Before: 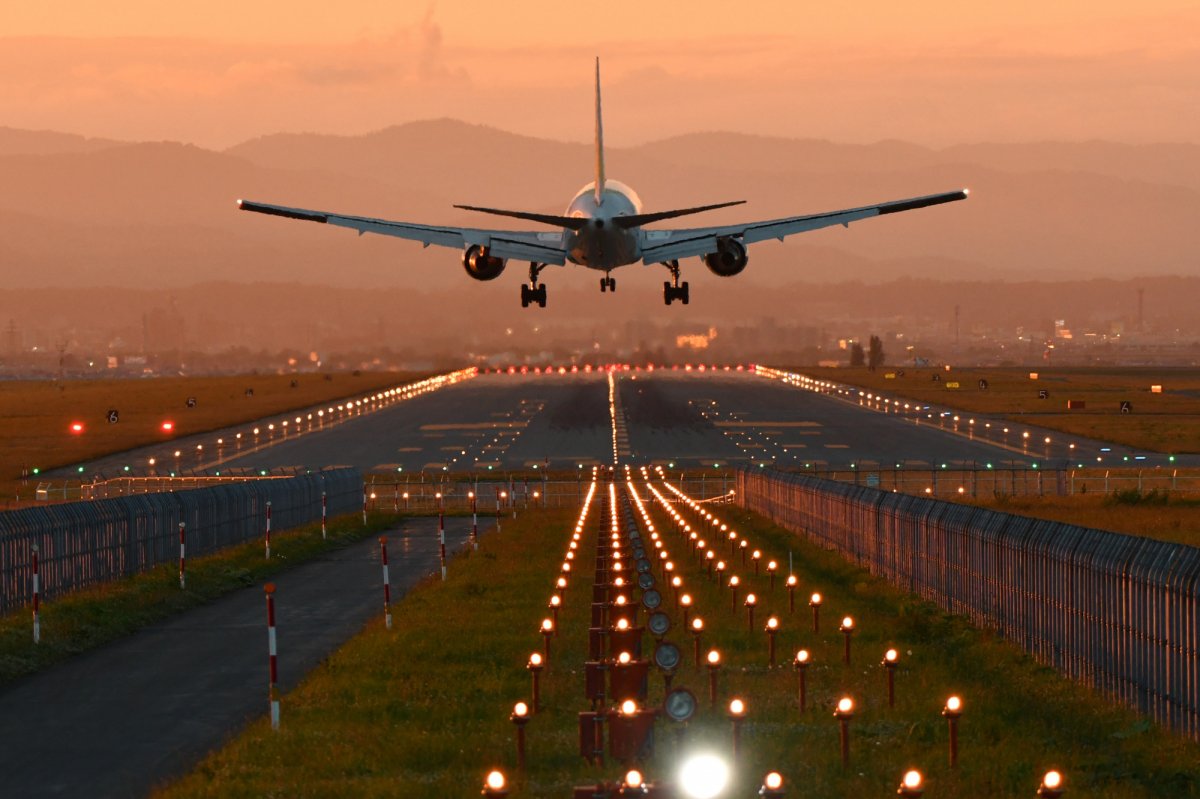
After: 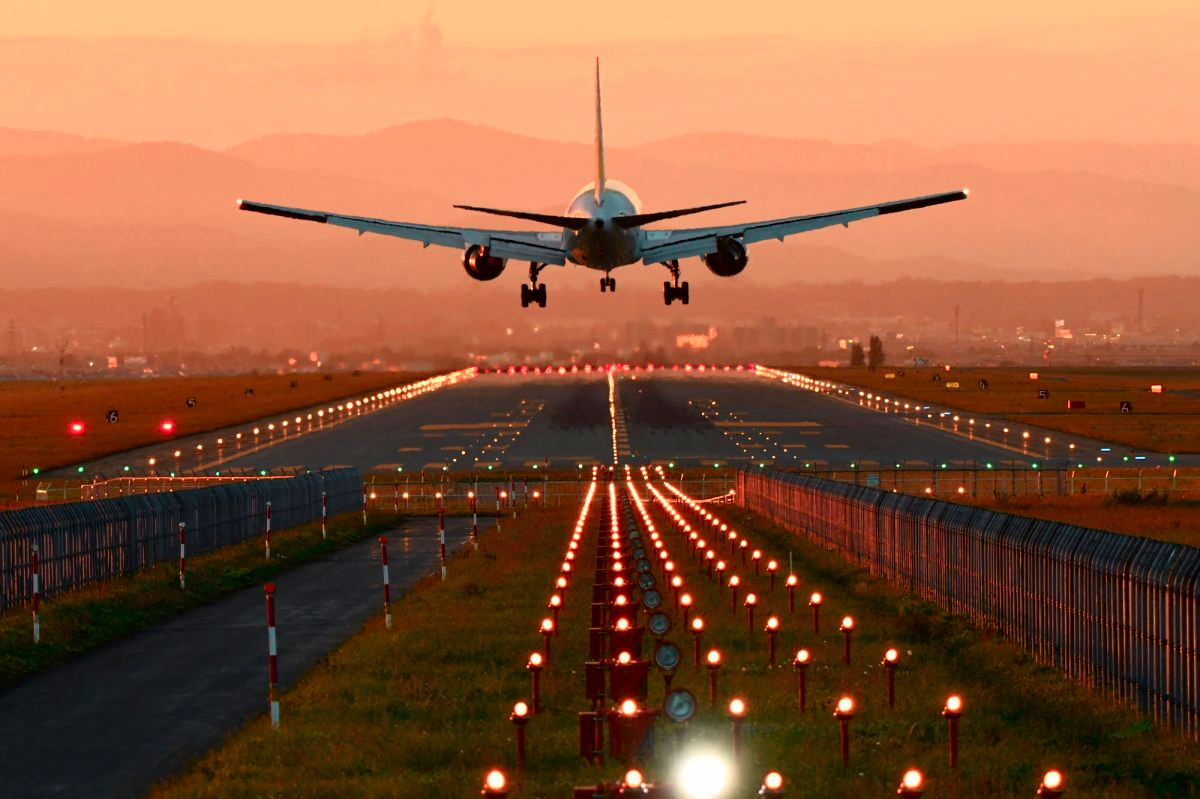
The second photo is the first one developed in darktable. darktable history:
tone curve: curves: ch0 [(0, 0.013) (0.054, 0.018) (0.205, 0.191) (0.289, 0.292) (0.39, 0.424) (0.493, 0.551) (0.647, 0.752) (0.796, 0.887) (1, 0.998)]; ch1 [(0, 0) (0.371, 0.339) (0.477, 0.452) (0.494, 0.495) (0.501, 0.501) (0.51, 0.516) (0.54, 0.557) (0.572, 0.605) (0.625, 0.687) (0.774, 0.841) (1, 1)]; ch2 [(0, 0) (0.32, 0.281) (0.403, 0.399) (0.441, 0.428) (0.47, 0.469) (0.498, 0.496) (0.524, 0.543) (0.551, 0.579) (0.633, 0.665) (0.7, 0.711) (1, 1)], color space Lab, independent channels, preserve colors none
